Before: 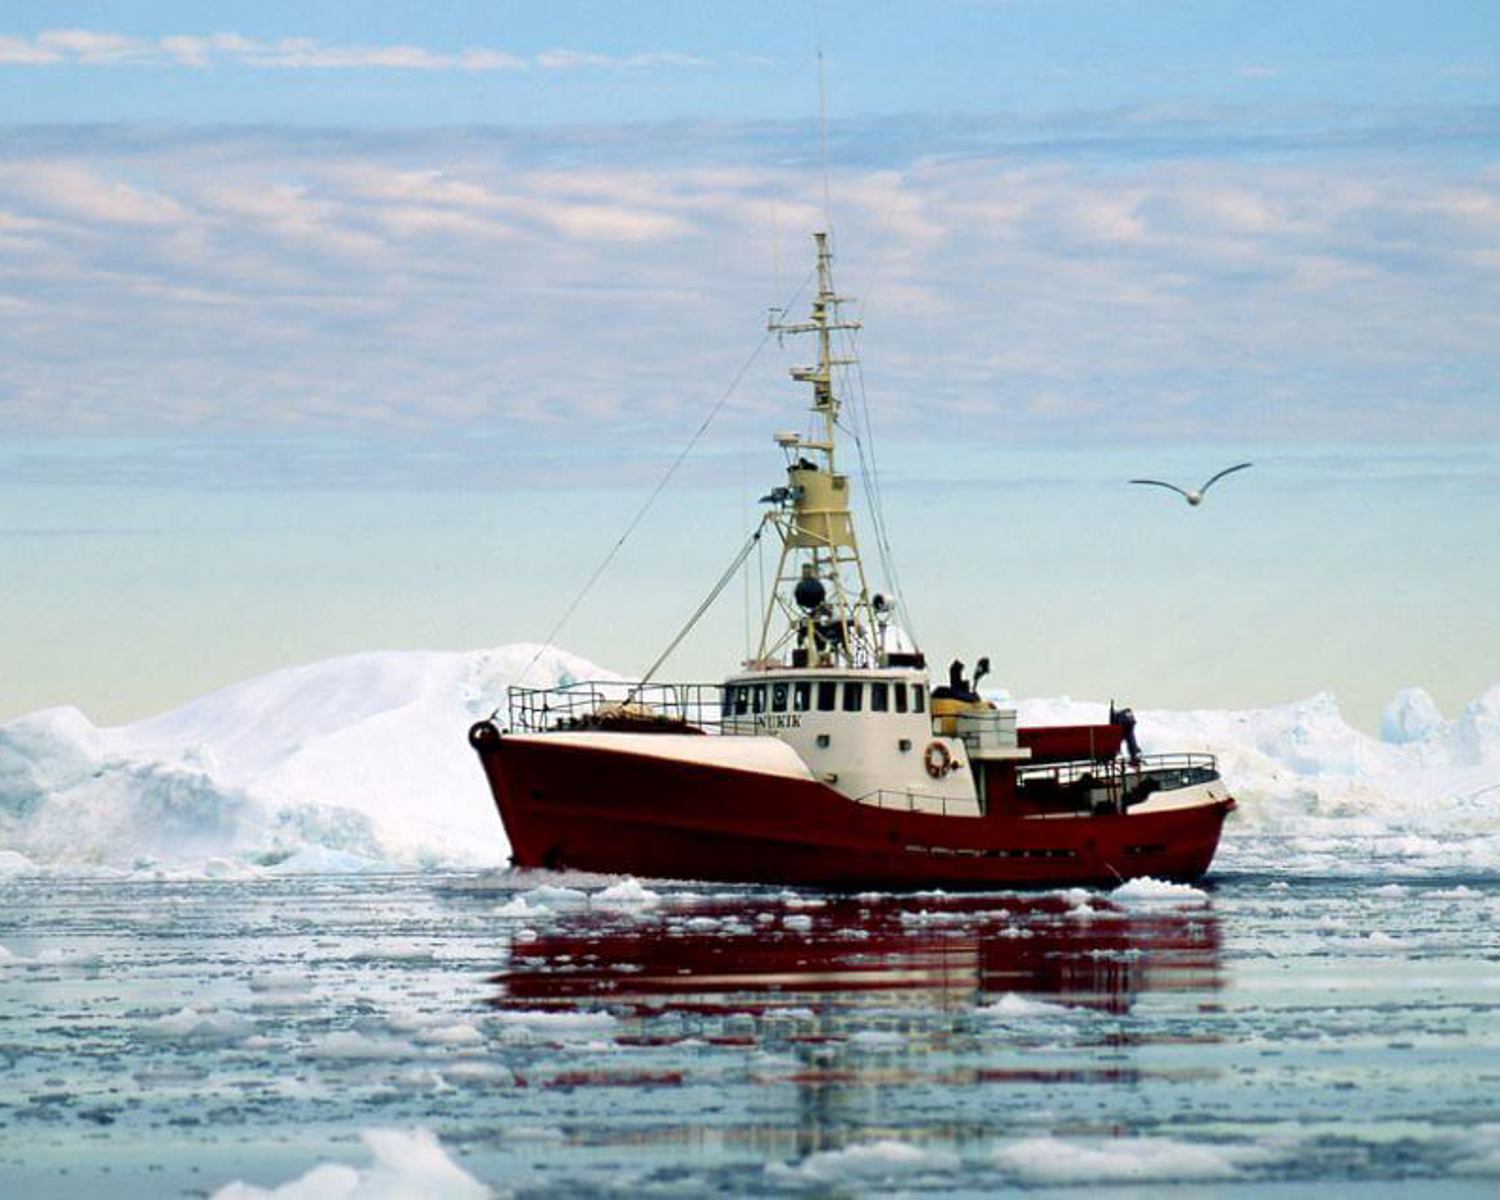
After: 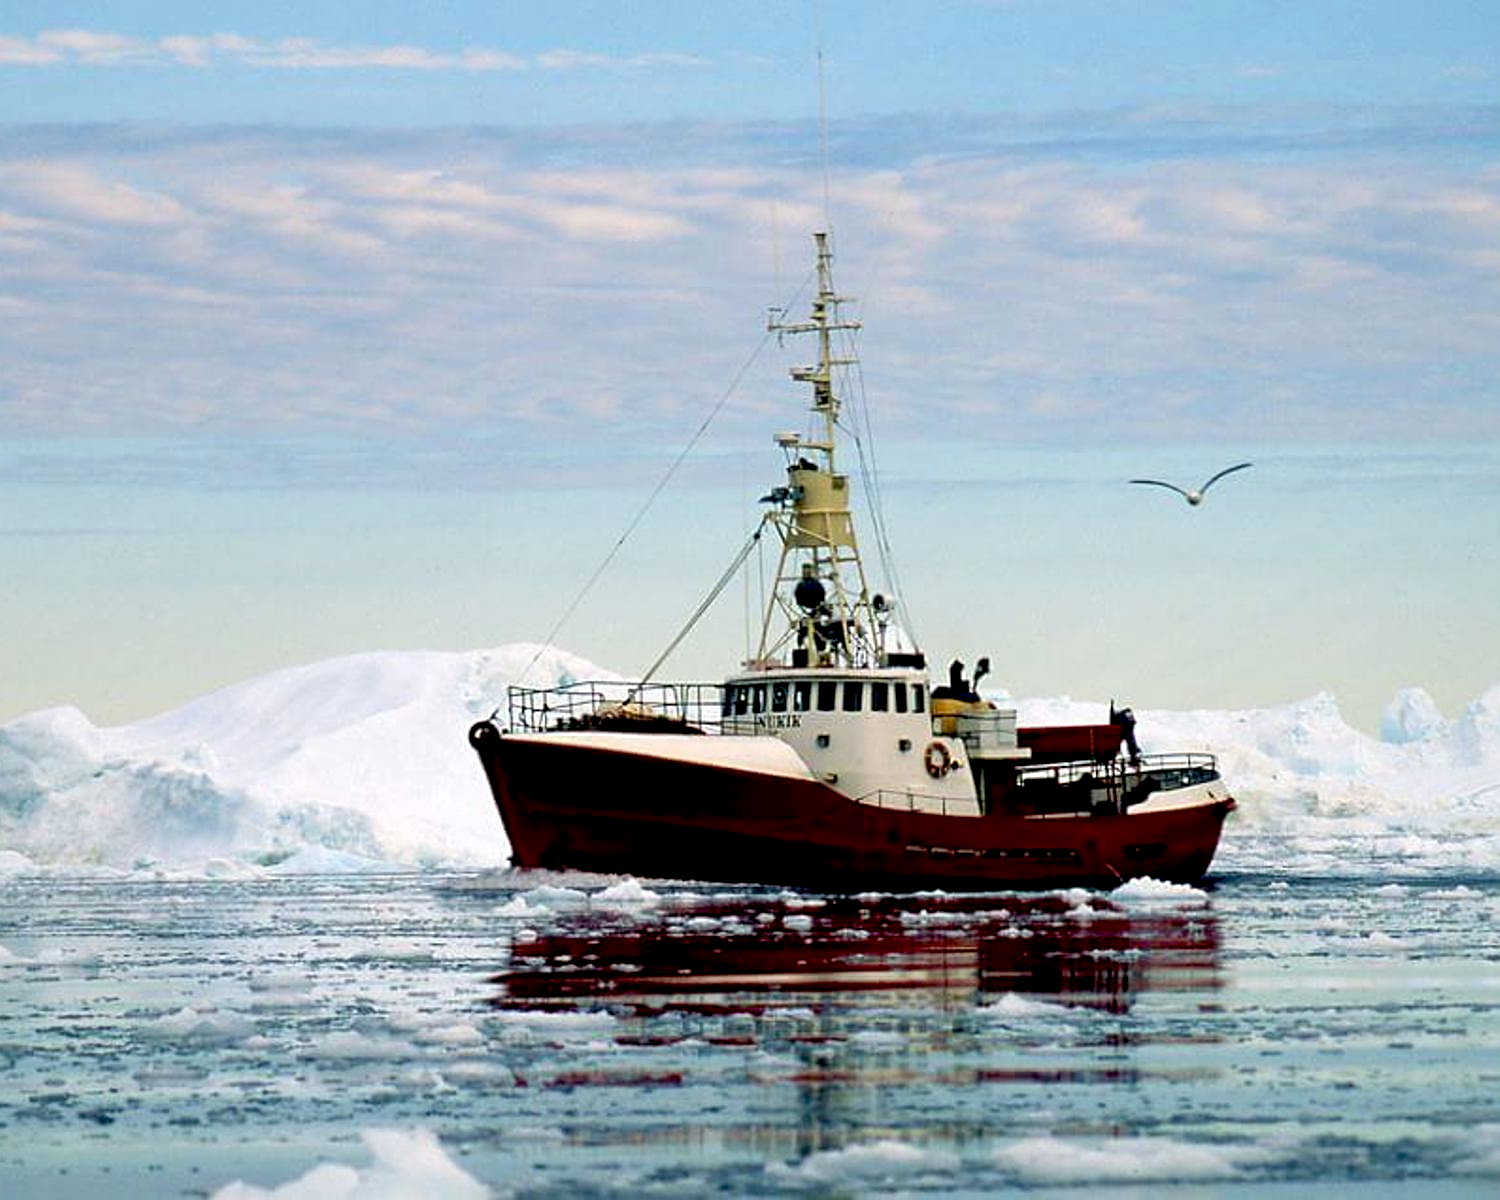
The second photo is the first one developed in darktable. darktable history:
exposure: black level correction 0.016, exposure -0.005 EV, compensate highlight preservation false
sharpen: on, module defaults
